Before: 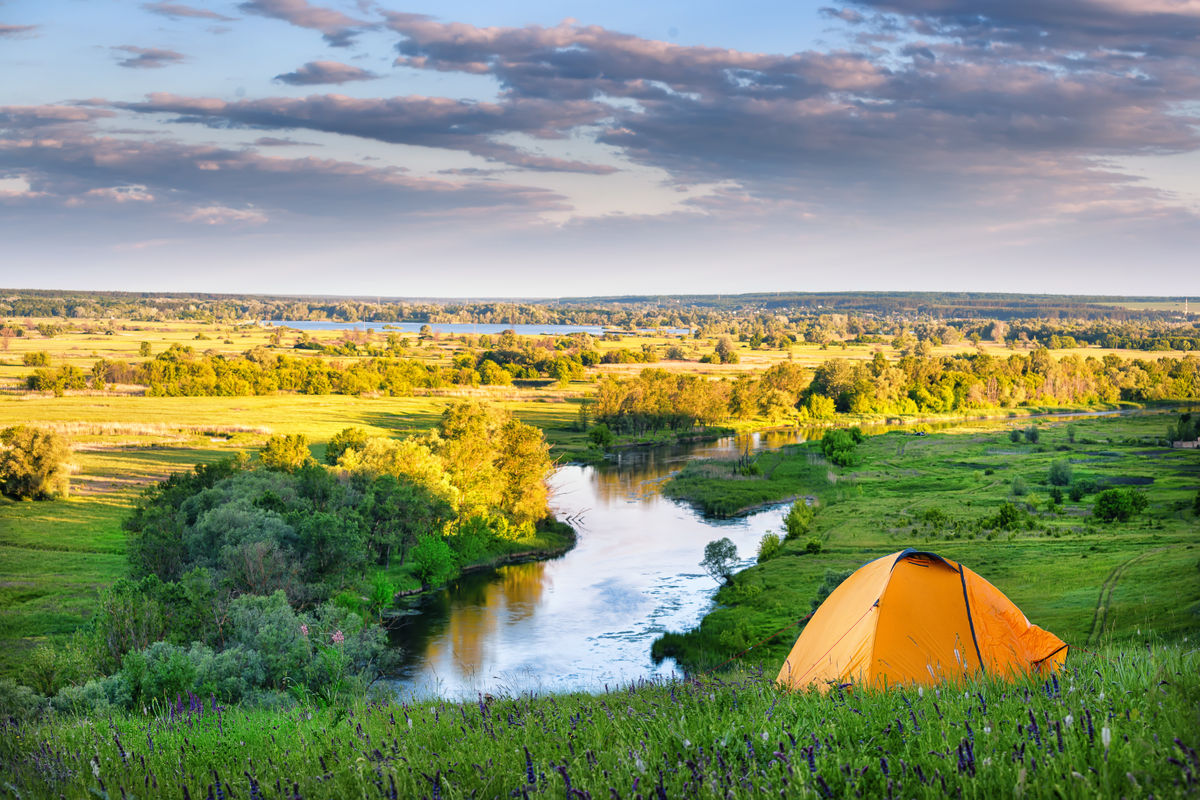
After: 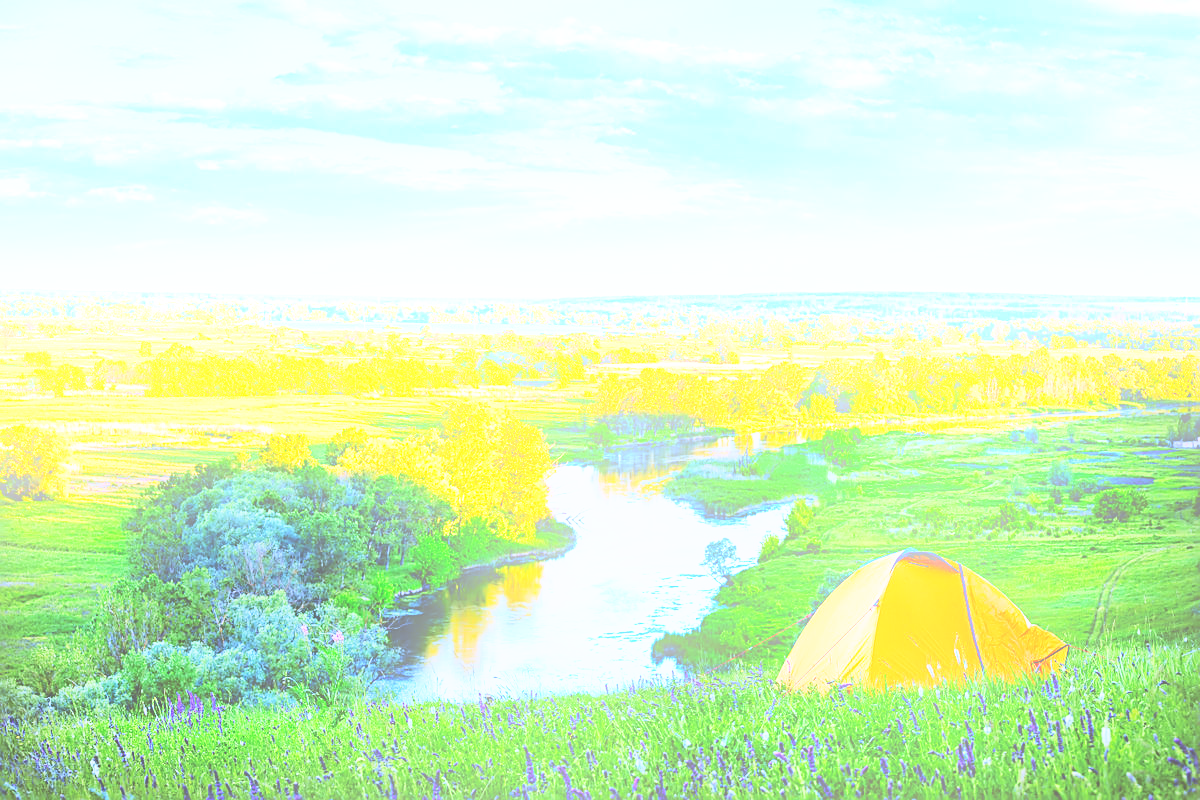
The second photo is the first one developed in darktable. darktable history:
exposure: black level correction -0.015, compensate highlight preservation false
white balance: red 0.871, blue 1.249
bloom: on, module defaults
sharpen: on, module defaults
tone curve: curves: ch0 [(0, 0.021) (0.049, 0.044) (0.158, 0.113) (0.351, 0.331) (0.485, 0.505) (0.656, 0.696) (0.868, 0.887) (1, 0.969)]; ch1 [(0, 0) (0.322, 0.328) (0.434, 0.438) (0.473, 0.477) (0.502, 0.503) (0.522, 0.526) (0.564, 0.591) (0.602, 0.632) (0.677, 0.701) (0.859, 0.885) (1, 1)]; ch2 [(0, 0) (0.33, 0.301) (0.452, 0.434) (0.502, 0.505) (0.535, 0.554) (0.565, 0.598) (0.618, 0.629) (1, 1)], color space Lab, independent channels, preserve colors none
contrast brightness saturation: brightness 0.13
base curve: curves: ch0 [(0, 0) (0.007, 0.004) (0.027, 0.03) (0.046, 0.07) (0.207, 0.54) (0.442, 0.872) (0.673, 0.972) (1, 1)], preserve colors none
